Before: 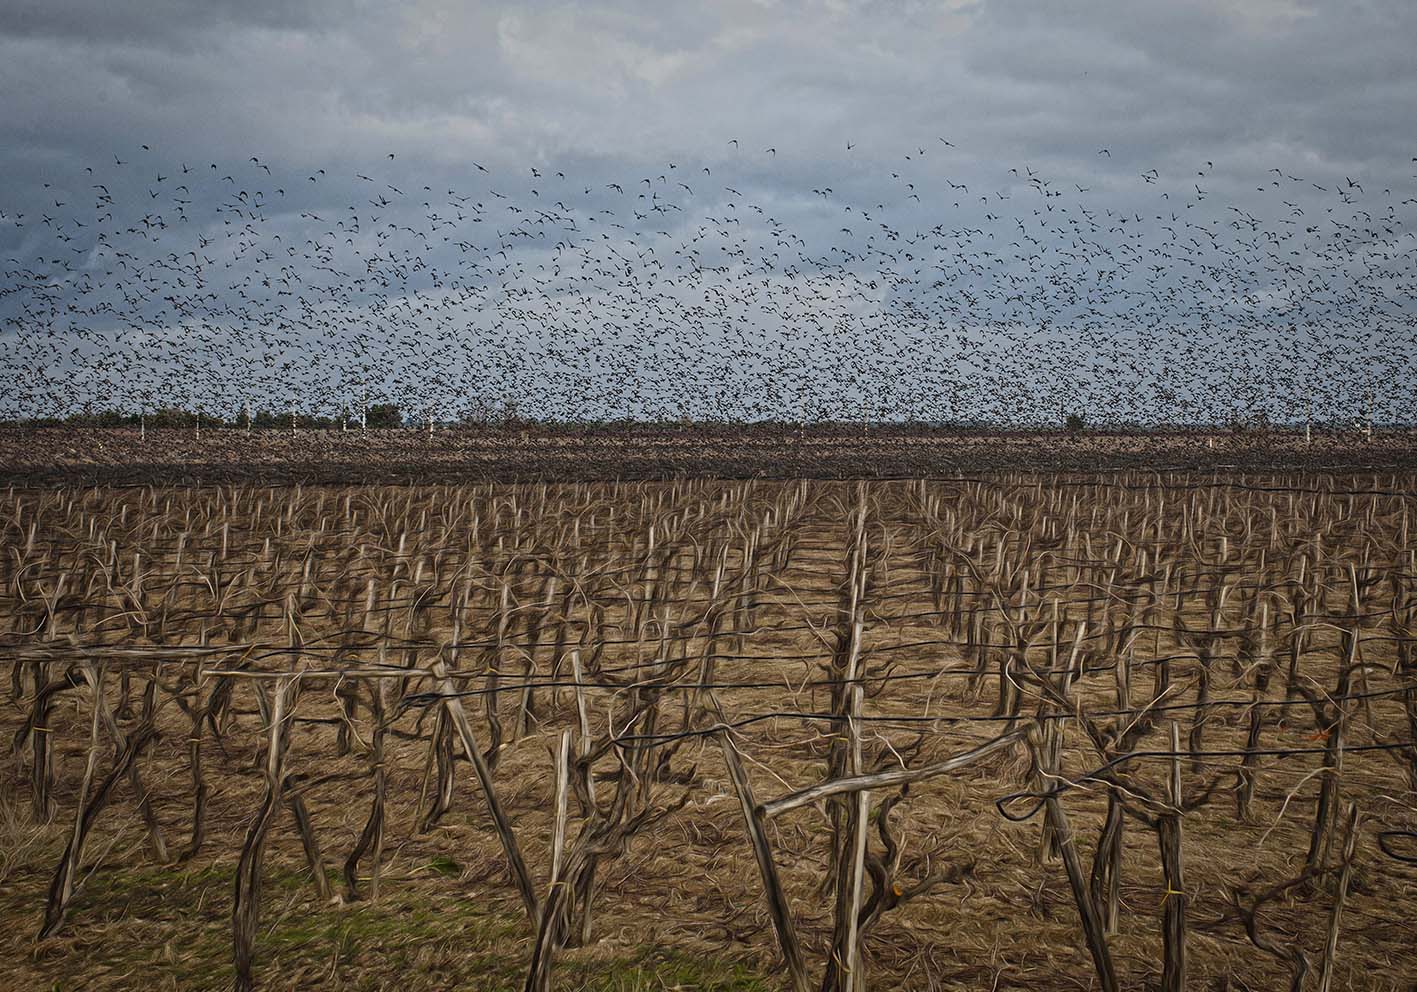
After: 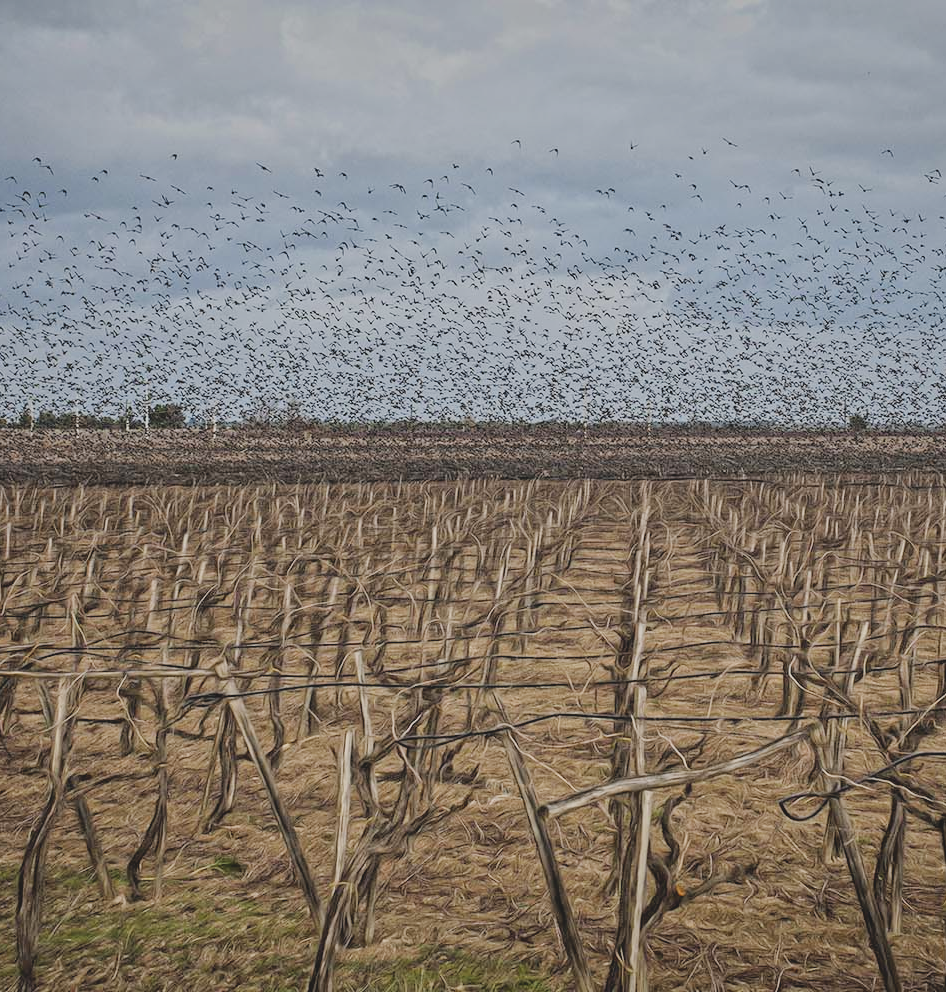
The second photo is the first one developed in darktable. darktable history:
shadows and highlights: shadows 6.37, soften with gaussian
crop and rotate: left 15.37%, right 17.821%
exposure: black level correction 0, exposure 0.692 EV, compensate highlight preservation false
filmic rgb: black relative exposure -7.65 EV, white relative exposure 4.56 EV, hardness 3.61
contrast brightness saturation: contrast -0.148, brightness 0.053, saturation -0.121
tone equalizer: mask exposure compensation -0.512 EV
